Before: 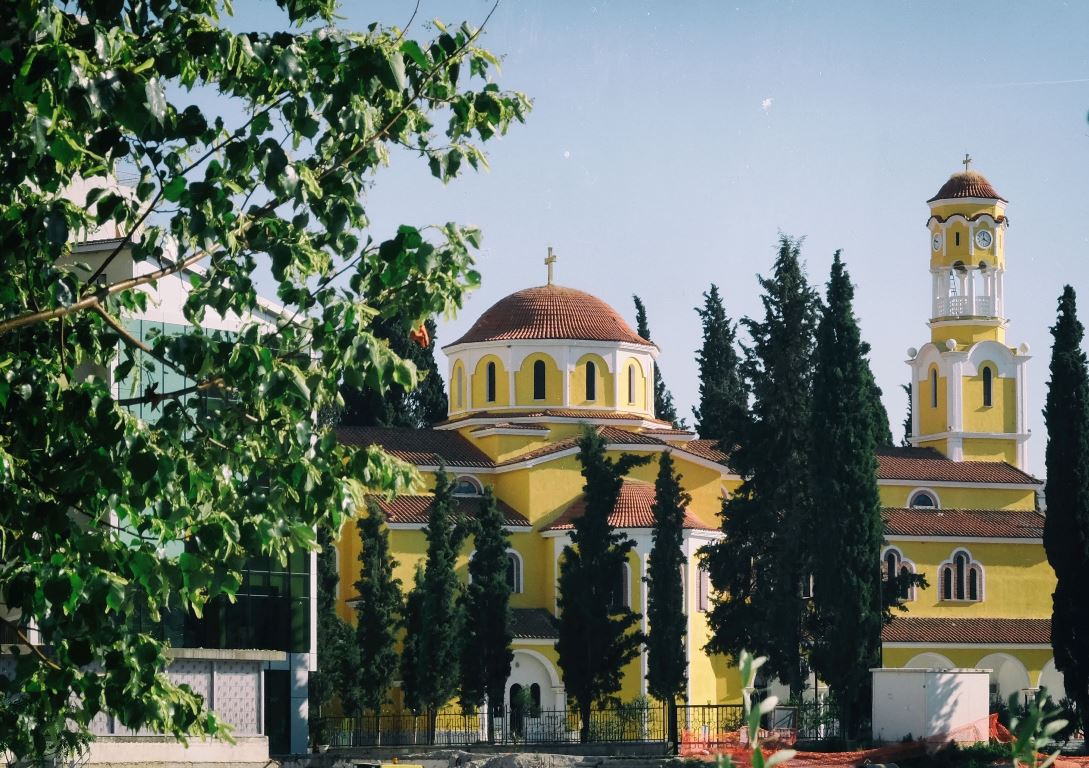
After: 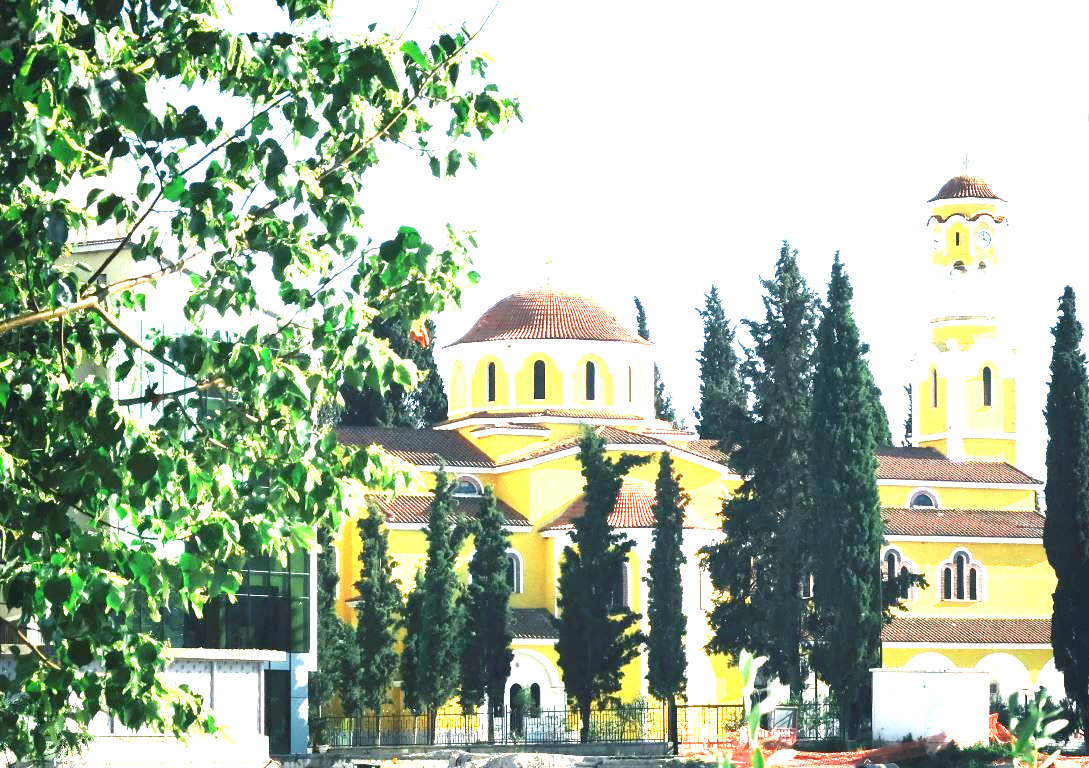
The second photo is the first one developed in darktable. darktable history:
exposure: black level correction 0, exposure 2.164 EV, compensate exposure bias true, compensate highlight preservation false
